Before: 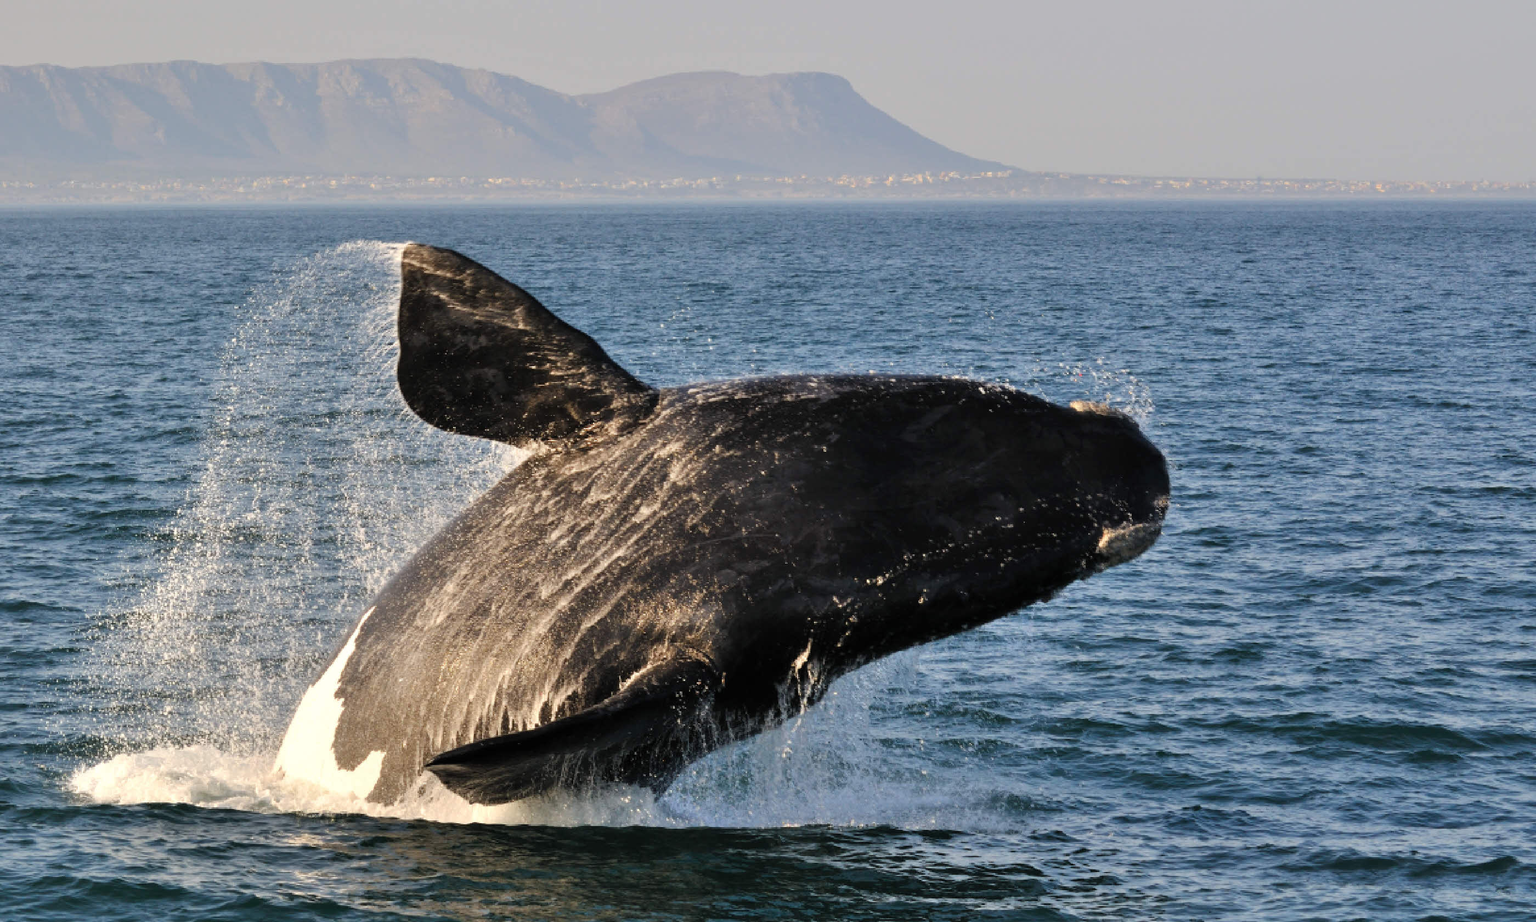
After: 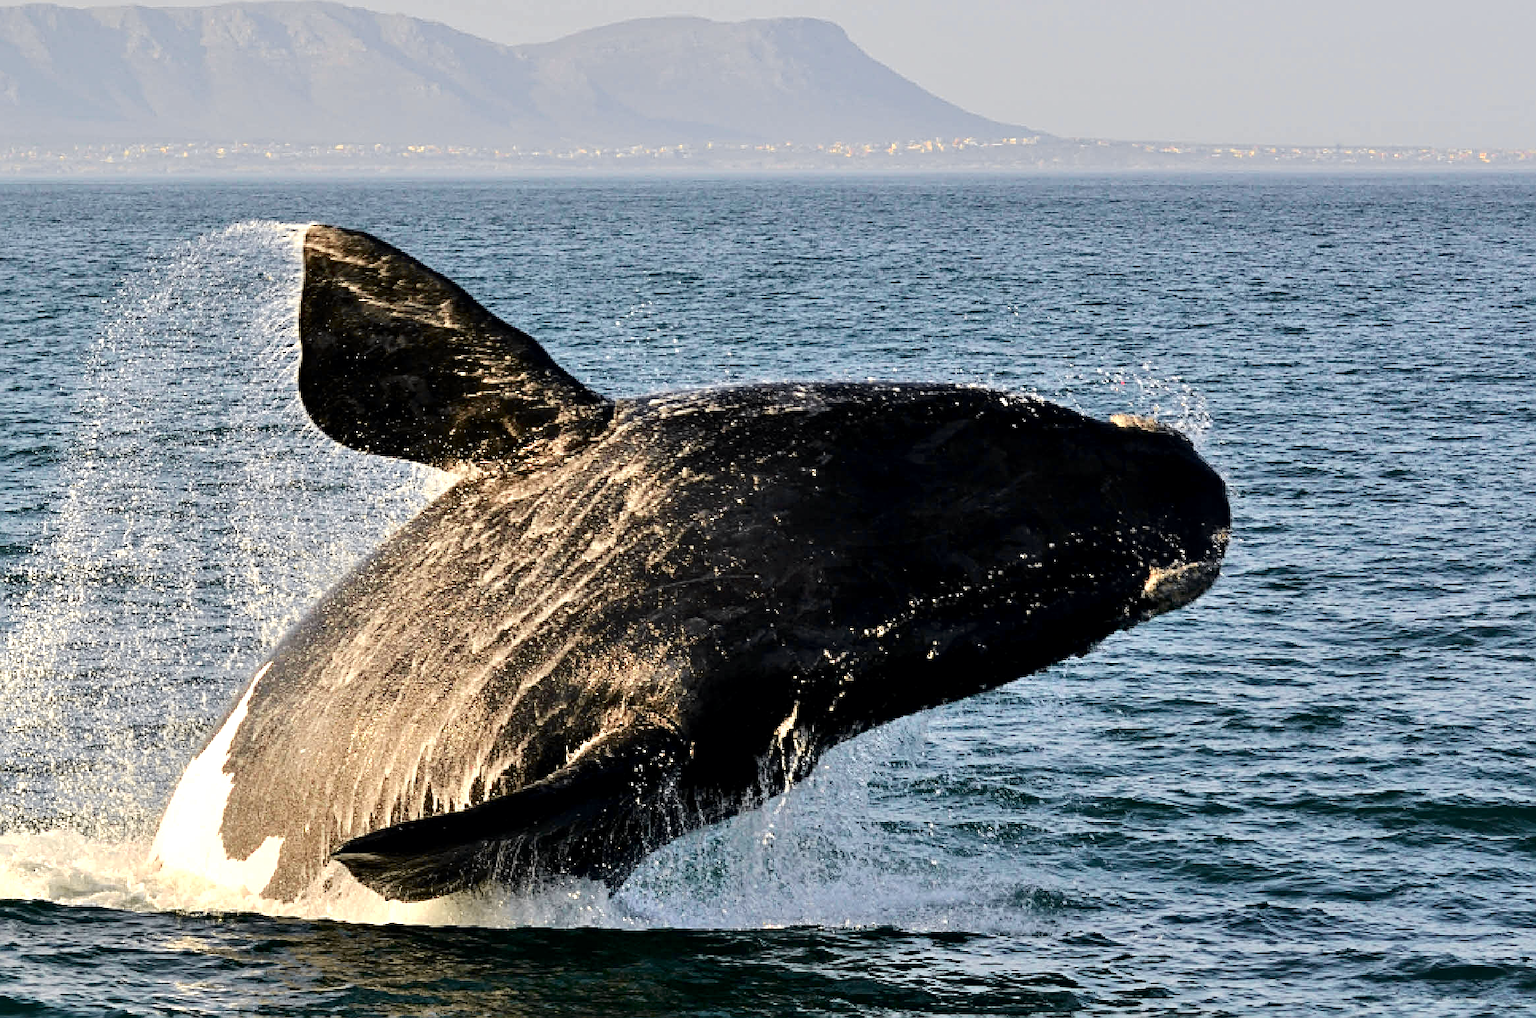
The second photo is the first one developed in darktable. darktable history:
exposure: black level correction 0.003, exposure 0.383 EV, compensate highlight preservation false
sharpen: radius 2.531, amount 0.628
crop: left 9.807%, top 6.259%, right 7.334%, bottom 2.177%
tone curve: curves: ch0 [(0.003, 0) (0.066, 0.031) (0.16, 0.089) (0.269, 0.218) (0.395, 0.408) (0.517, 0.56) (0.684, 0.734) (0.791, 0.814) (1, 1)]; ch1 [(0, 0) (0.164, 0.115) (0.337, 0.332) (0.39, 0.398) (0.464, 0.461) (0.501, 0.5) (0.507, 0.5) (0.534, 0.532) (0.577, 0.59) (0.652, 0.681) (0.733, 0.764) (0.819, 0.823) (1, 1)]; ch2 [(0, 0) (0.337, 0.382) (0.464, 0.476) (0.501, 0.5) (0.527, 0.54) (0.551, 0.565) (0.628, 0.632) (0.689, 0.686) (1, 1)], color space Lab, independent channels, preserve colors none
haze removal: compatibility mode true, adaptive false
